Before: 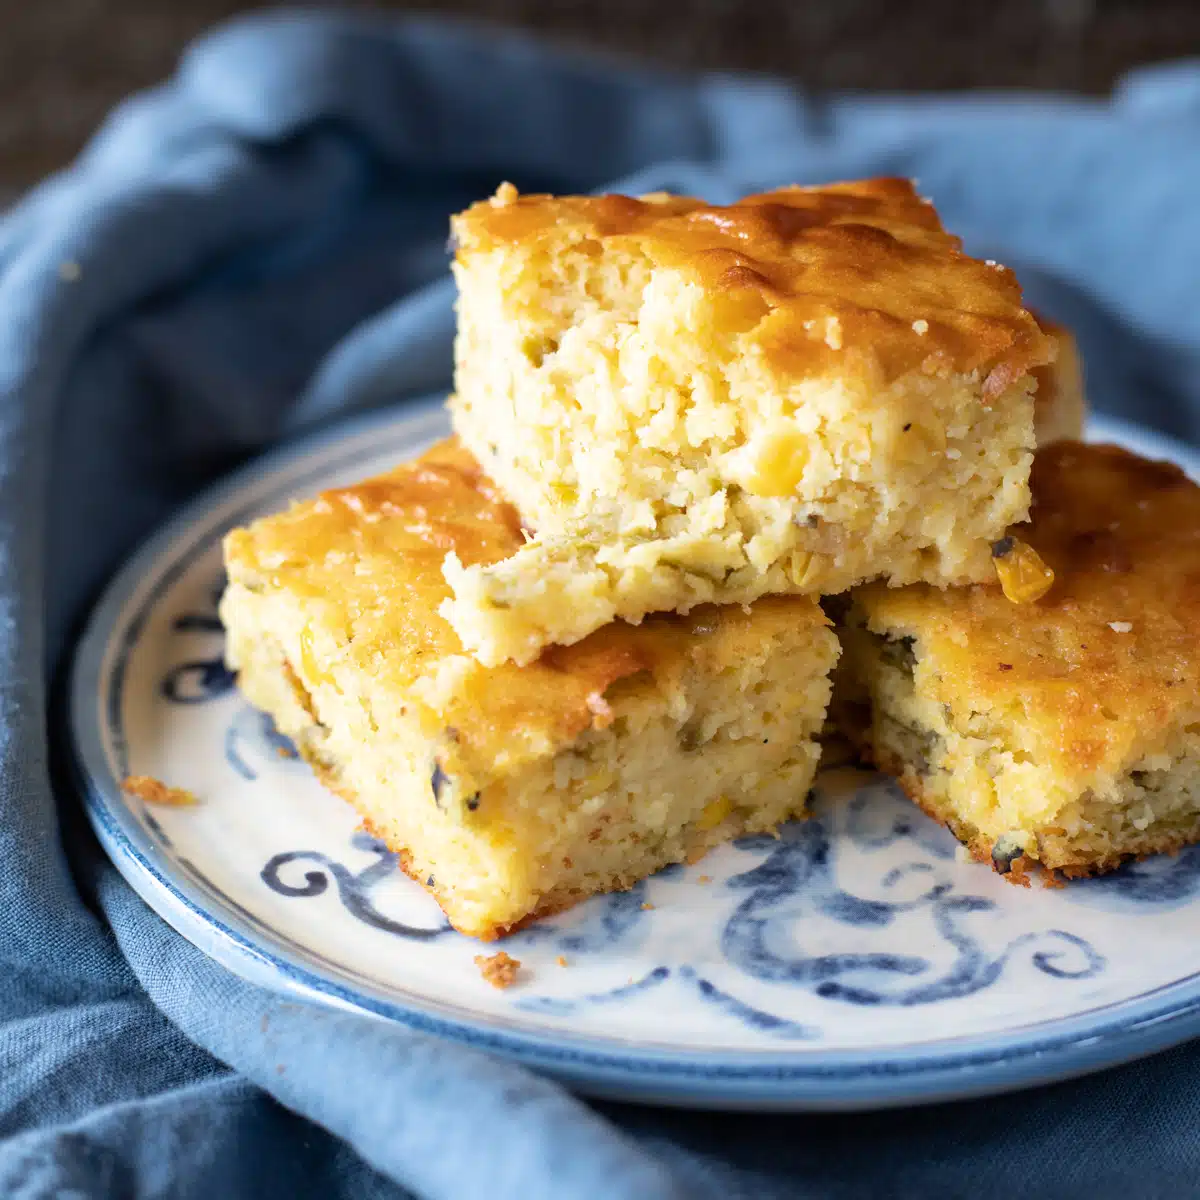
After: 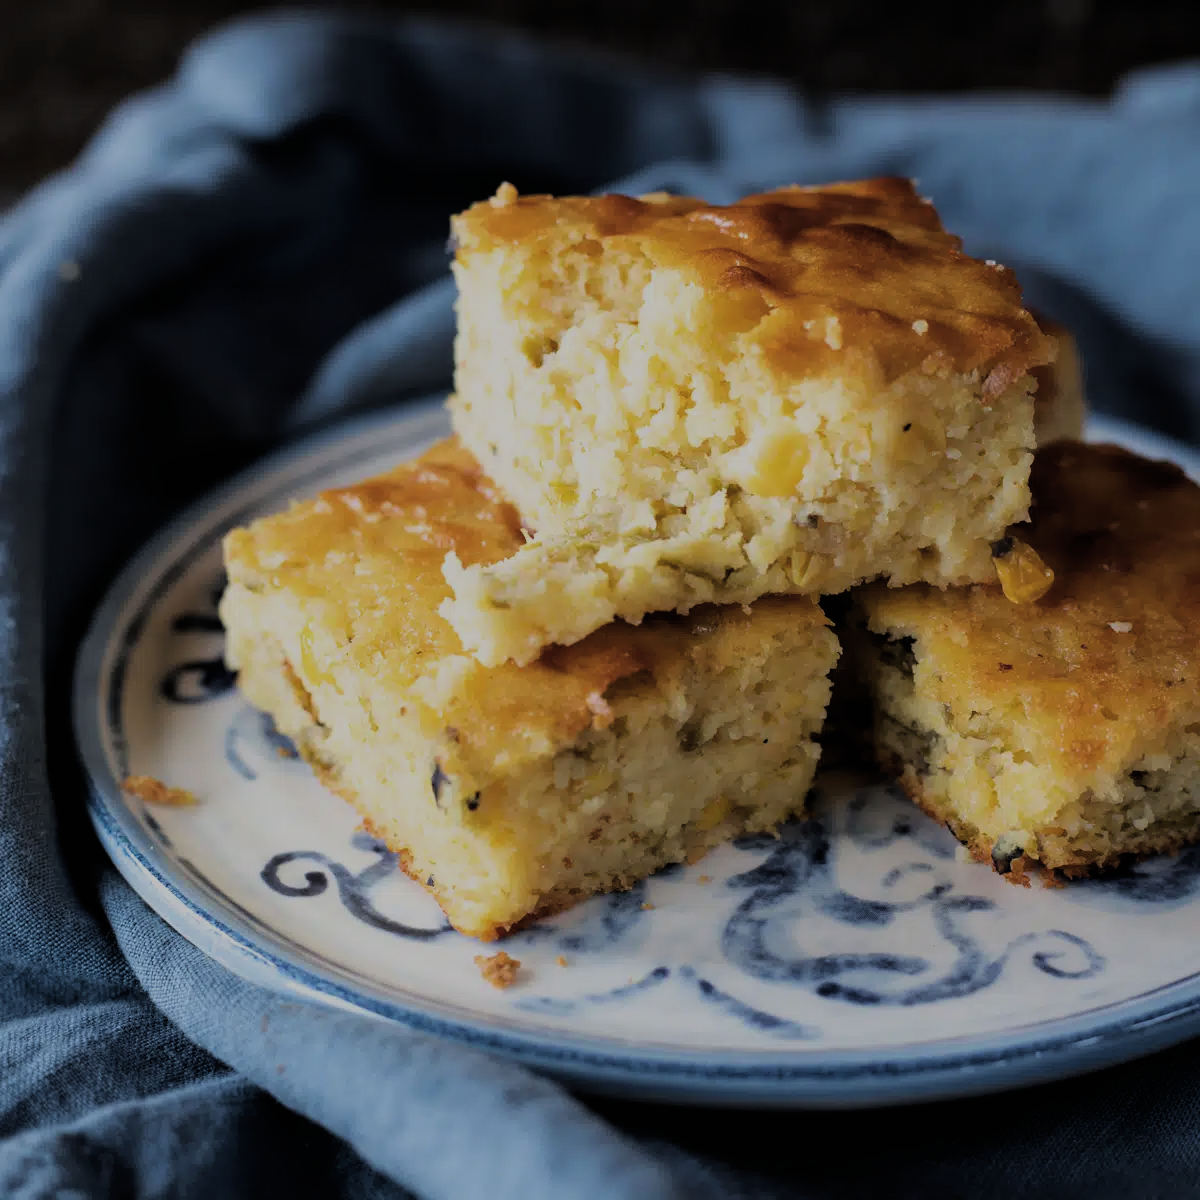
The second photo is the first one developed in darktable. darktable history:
exposure: black level correction -0.016, exposure -1.018 EV, compensate highlight preservation false
filmic rgb: black relative exposure -5 EV, white relative exposure 3.2 EV, hardness 3.42, contrast 1.2, highlights saturation mix -50%
